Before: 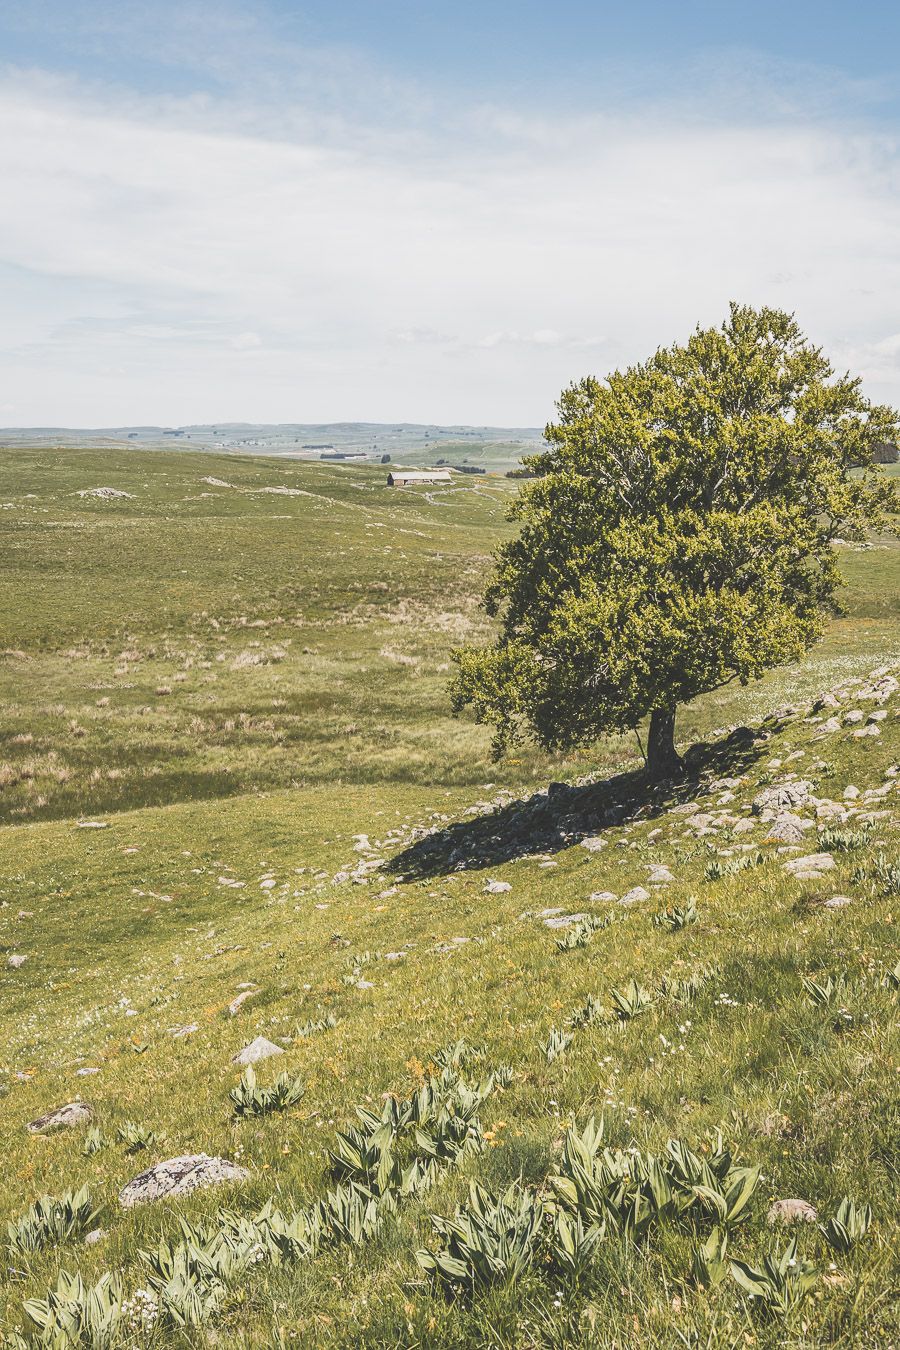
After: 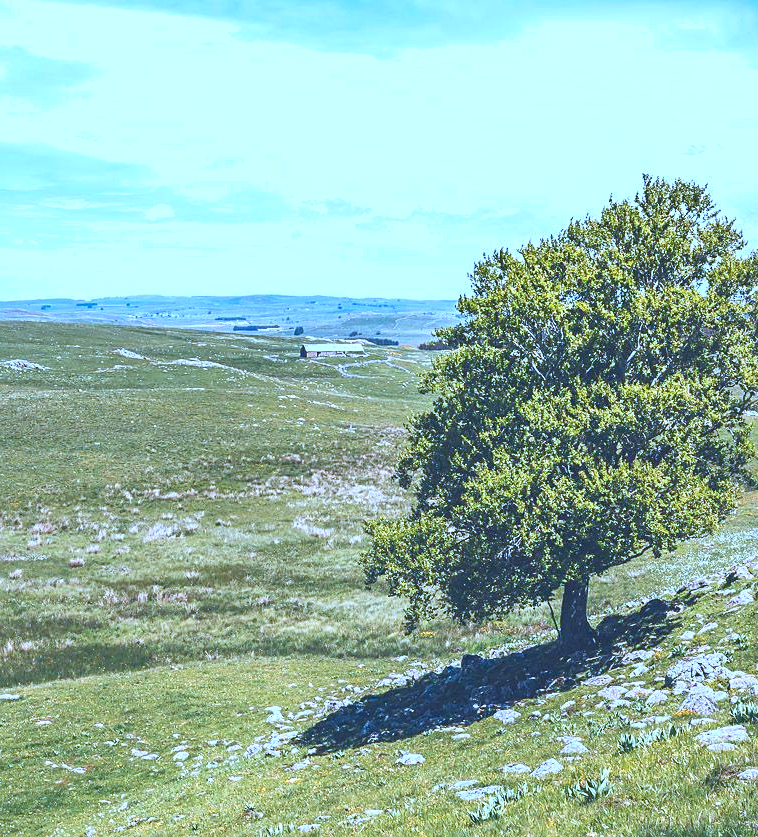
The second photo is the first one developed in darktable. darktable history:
crop and rotate: left 9.688%, top 9.555%, right 6.034%, bottom 28.39%
exposure: black level correction 0, exposure 0.393 EV, compensate highlight preservation false
contrast brightness saturation: saturation 0.484
sharpen: amount 0.209
tone equalizer: edges refinement/feathering 500, mask exposure compensation -1.57 EV, preserve details no
shadows and highlights: shadows 29.18, highlights -28.93, low approximation 0.01, soften with gaussian
color calibration: illuminant as shot in camera, adaptation linear Bradford (ICC v4), x 0.408, y 0.406, temperature 3580.15 K
